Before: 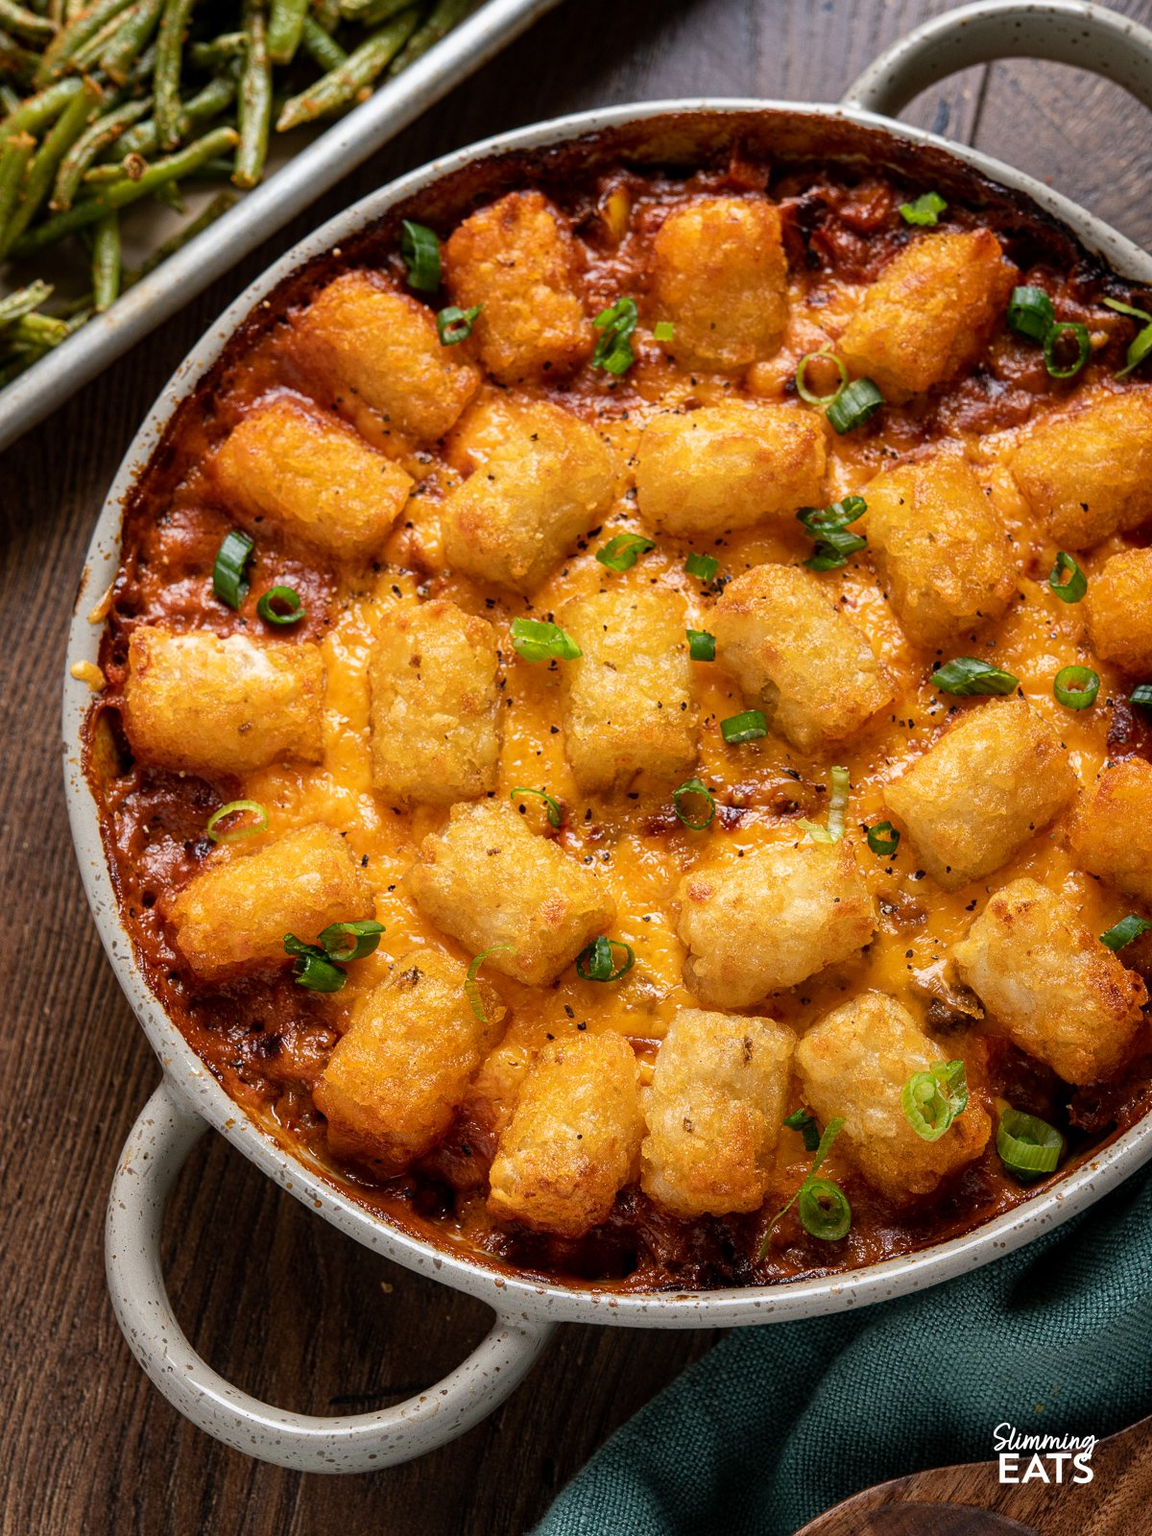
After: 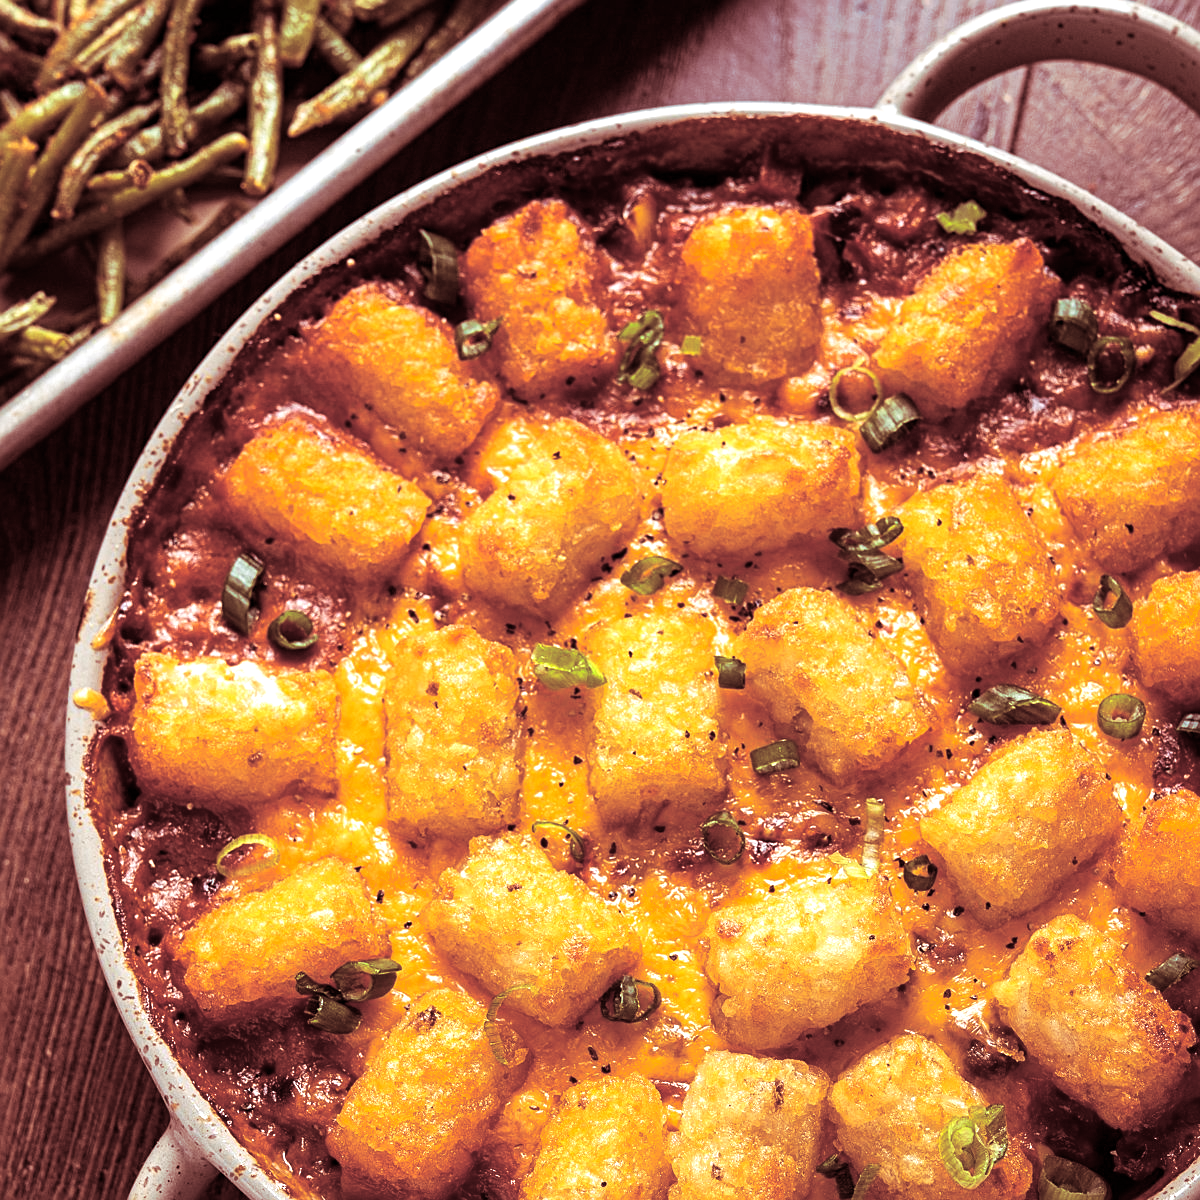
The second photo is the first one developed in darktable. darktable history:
exposure: exposure 0.574 EV, compensate highlight preservation false
color balance: mode lift, gamma, gain (sRGB), lift [1, 0.99, 1.01, 0.992], gamma [1, 1.037, 0.974, 0.963]
crop: bottom 24.988%
sharpen: radius 2.167, amount 0.381, threshold 0
split-toning: highlights › saturation 0, balance -61.83
